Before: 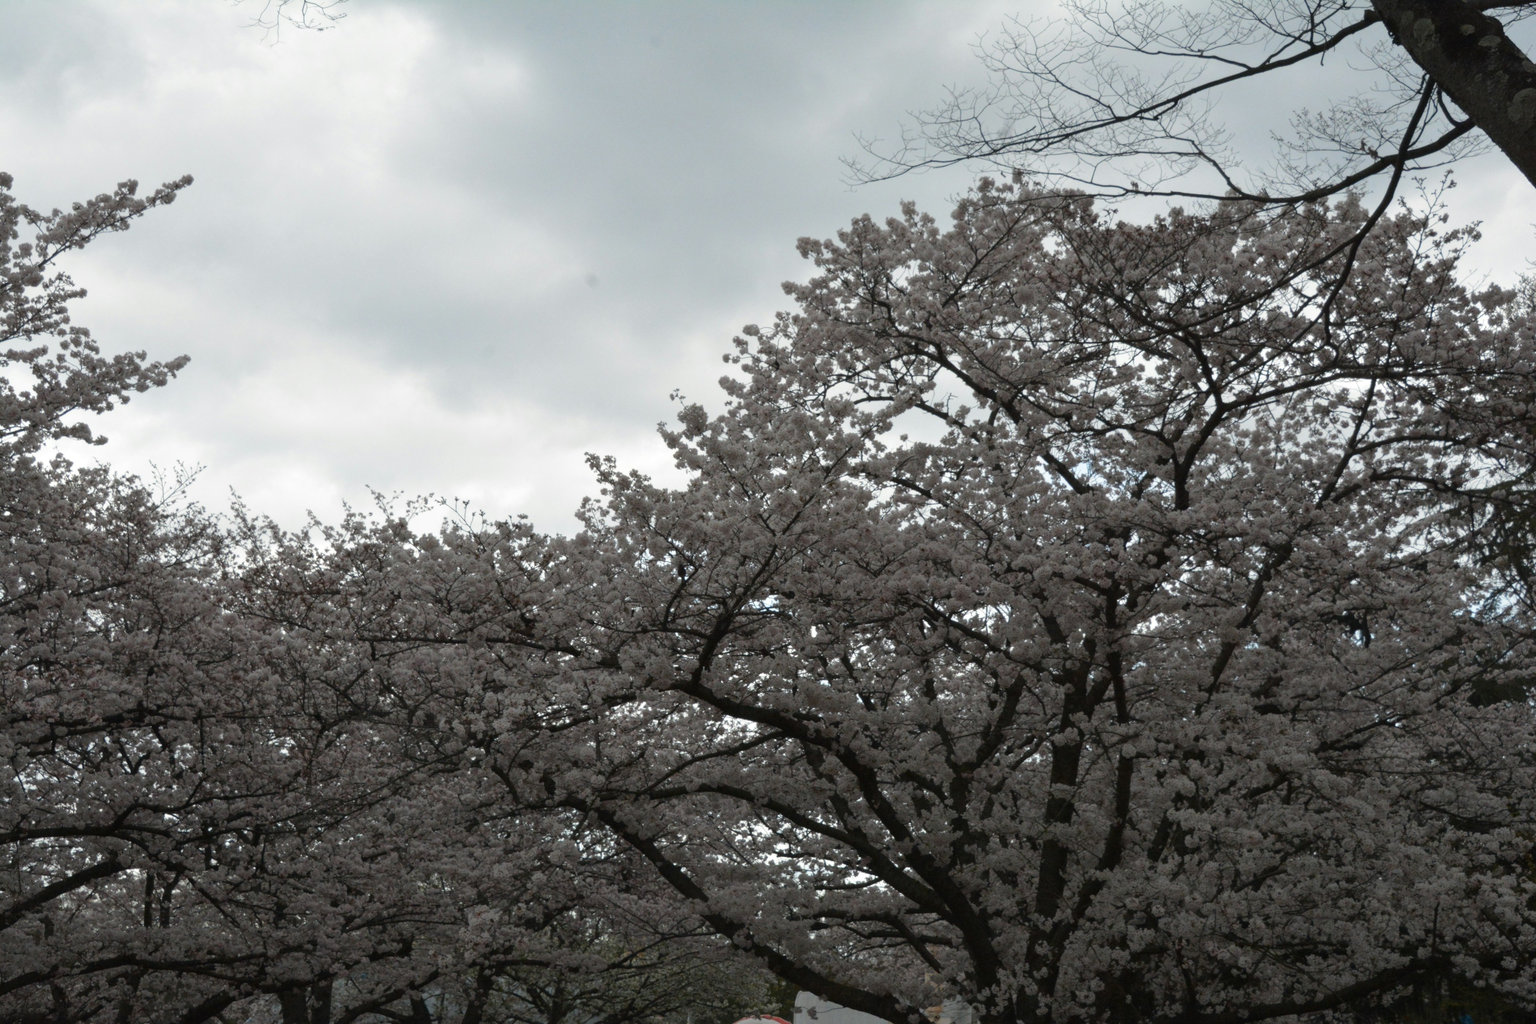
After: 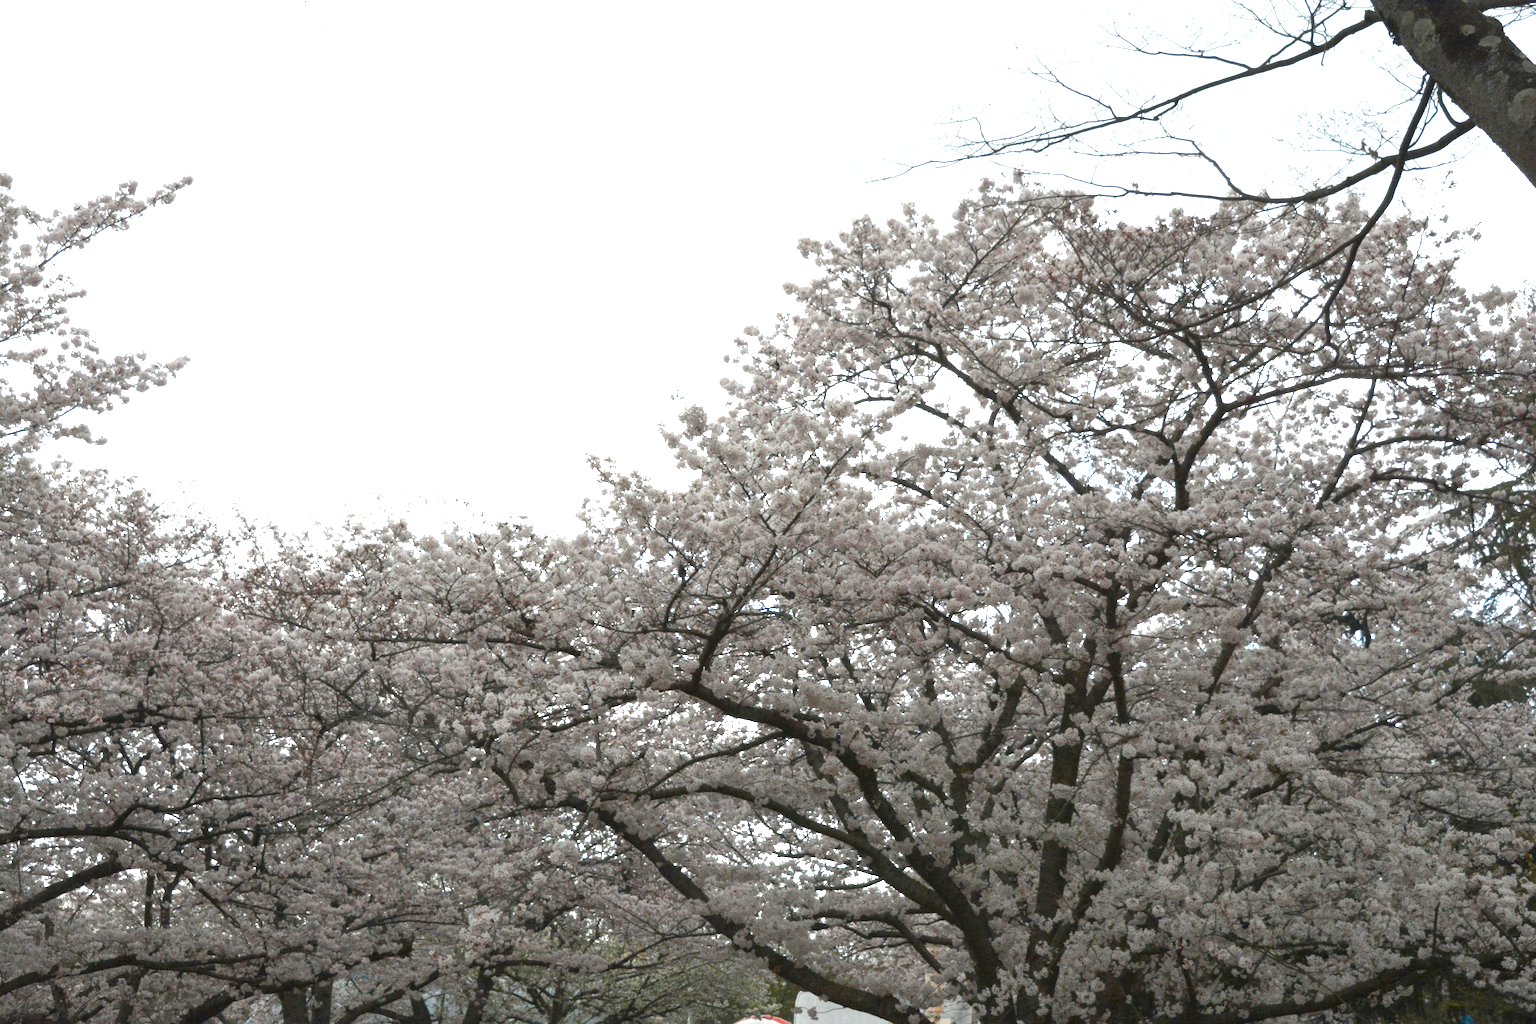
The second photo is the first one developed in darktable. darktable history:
exposure: black level correction 0.001, exposure 1.719 EV, compensate exposure bias true, compensate highlight preservation false
rgb curve: curves: ch0 [(0, 0) (0.053, 0.068) (0.122, 0.128) (1, 1)]
